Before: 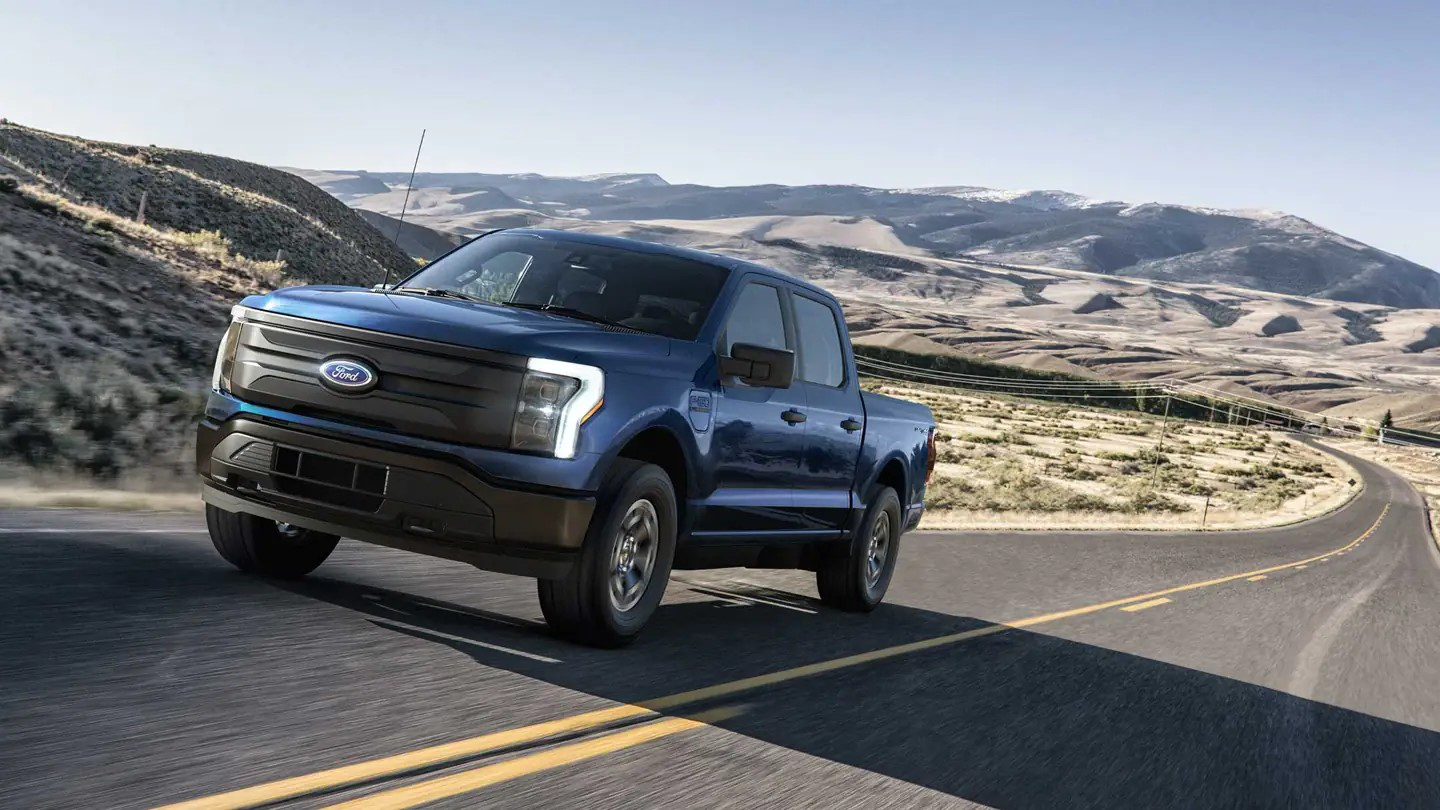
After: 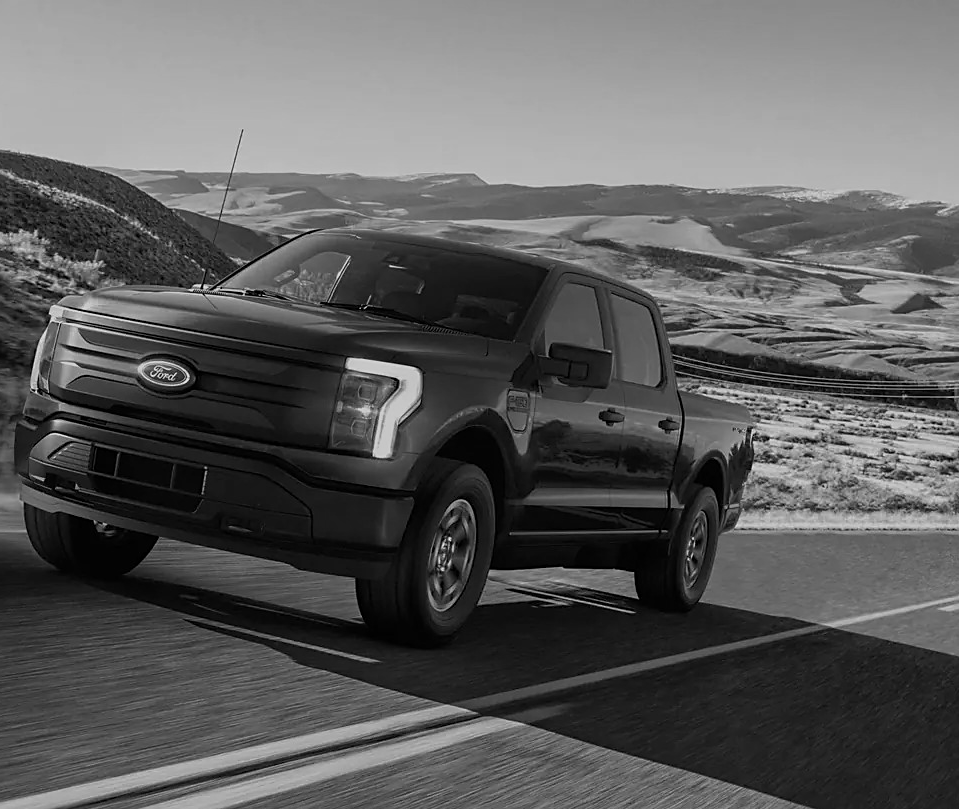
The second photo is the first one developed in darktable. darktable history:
crop and rotate: left 12.673%, right 20.66%
monochrome: a 73.58, b 64.21
sharpen: radius 1.864, amount 0.398, threshold 1.271
exposure: exposure -0.582 EV, compensate highlight preservation false
